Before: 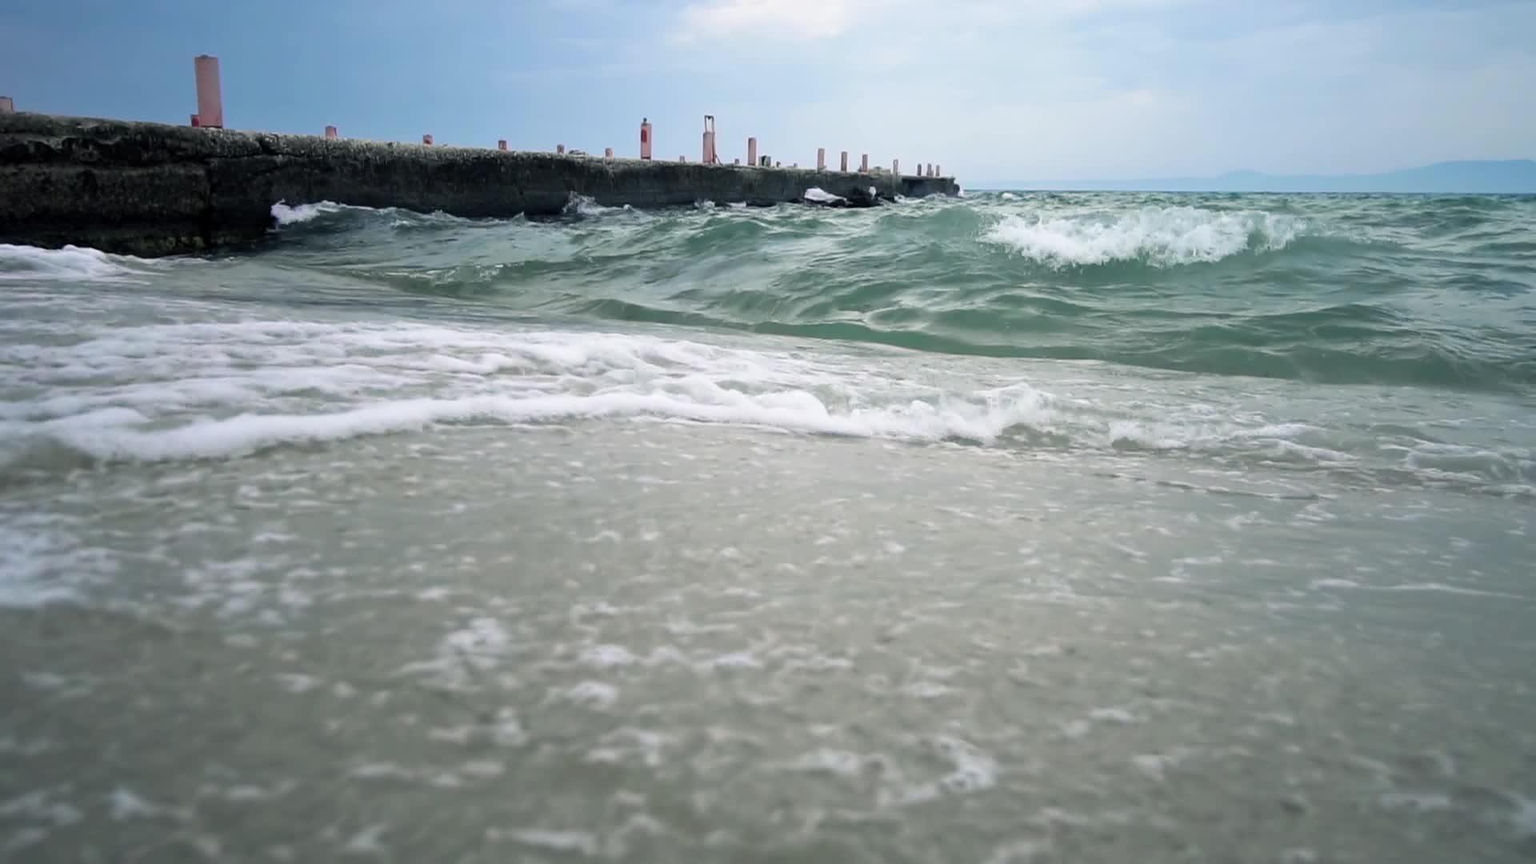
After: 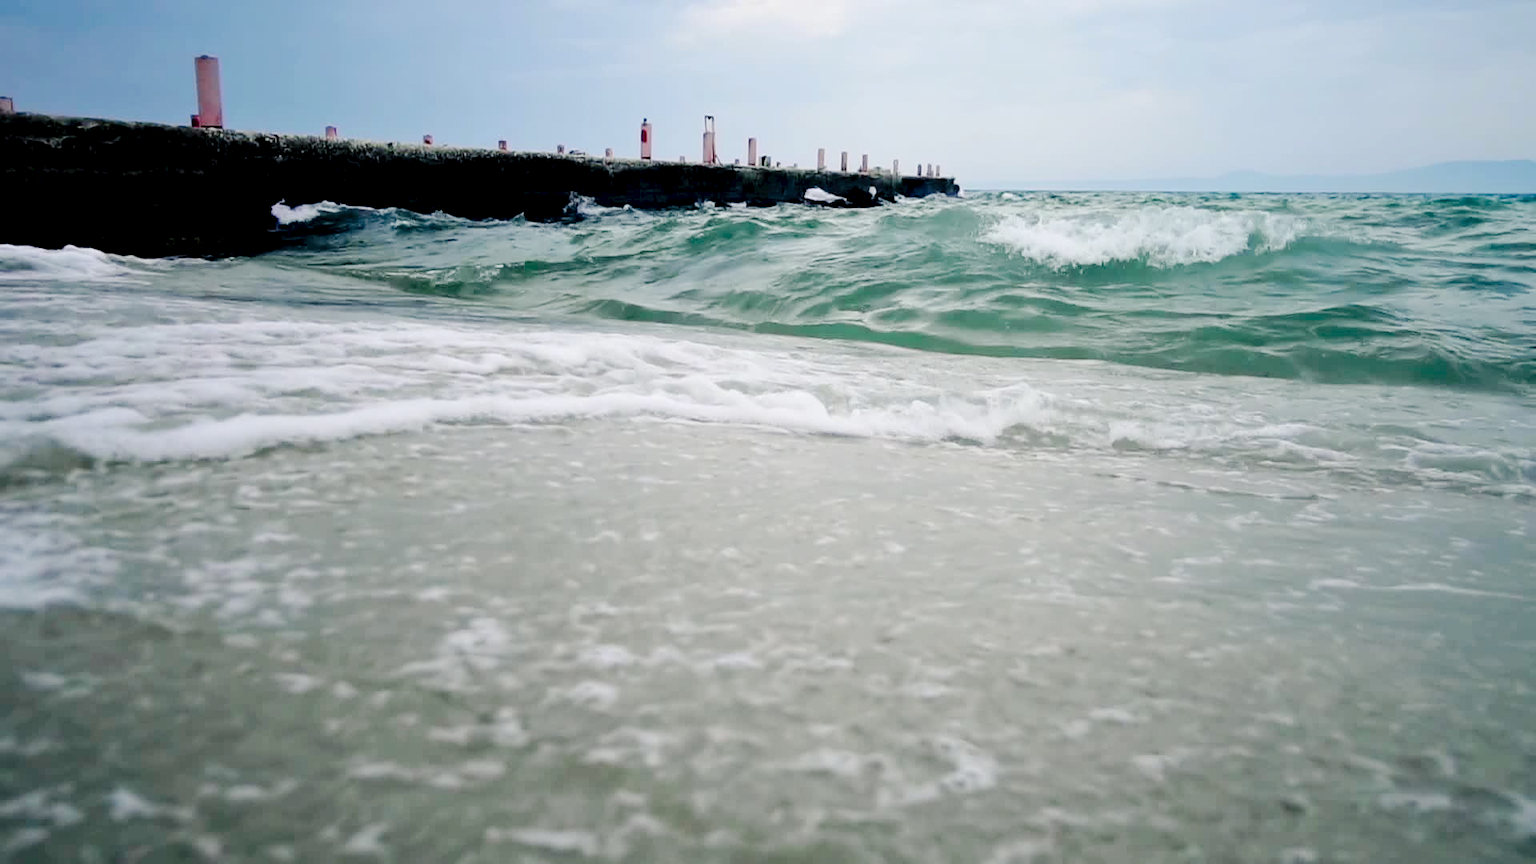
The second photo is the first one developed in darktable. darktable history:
exposure: black level correction 0.029, exposure -0.076 EV, compensate highlight preservation false
tone curve: curves: ch0 [(0, 0) (0.003, 0.036) (0.011, 0.039) (0.025, 0.039) (0.044, 0.043) (0.069, 0.05) (0.1, 0.072) (0.136, 0.102) (0.177, 0.144) (0.224, 0.204) (0.277, 0.288) (0.335, 0.384) (0.399, 0.477) (0.468, 0.575) (0.543, 0.652) (0.623, 0.724) (0.709, 0.785) (0.801, 0.851) (0.898, 0.915) (1, 1)], preserve colors none
